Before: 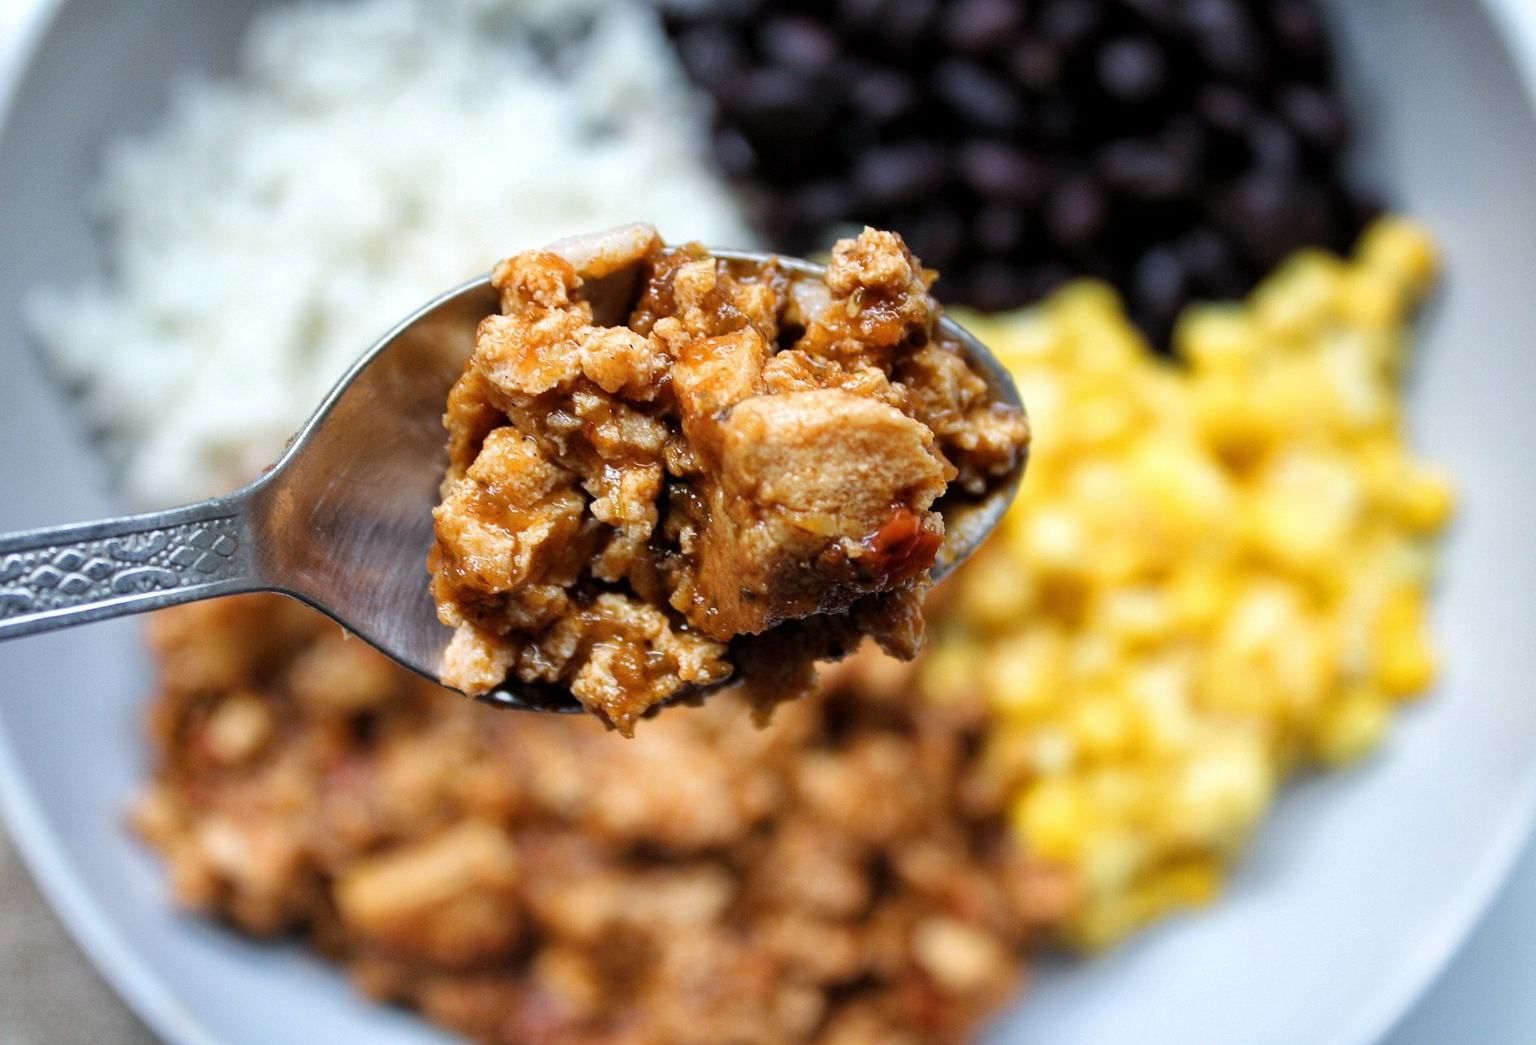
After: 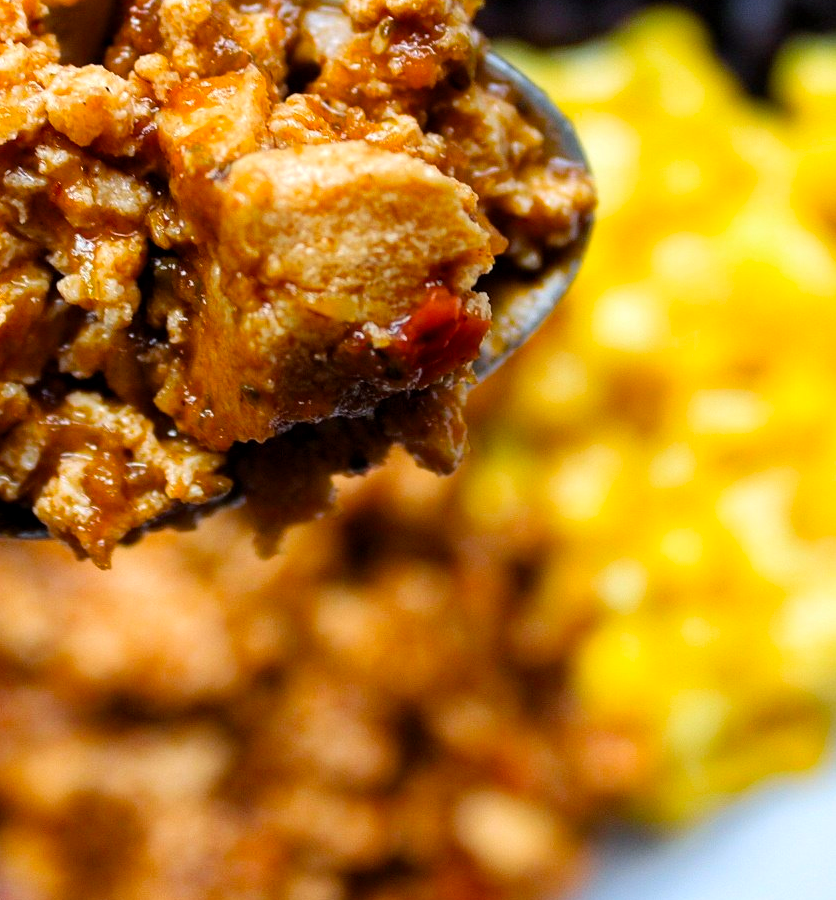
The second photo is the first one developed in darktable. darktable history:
base curve: curves: ch0 [(0, 0) (0.472, 0.508) (1, 1)]
color balance rgb: linear chroma grading › global chroma 10%, perceptual saturation grading › global saturation 5%, perceptual brilliance grading › global brilliance 4%, global vibrance 7%, saturation formula JzAzBz (2021)
tone equalizer: on, module defaults
crop: left 35.432%, top 26.233%, right 20.145%, bottom 3.432%
shadows and highlights: radius 93.07, shadows -14.46, white point adjustment 0.23, highlights 31.48, compress 48.23%, highlights color adjustment 52.79%, soften with gaussian
exposure: black level correction 0.001, exposure -0.125 EV, compensate exposure bias true, compensate highlight preservation false
contrast brightness saturation: contrast 0.04, saturation 0.16
color correction: highlights a* -0.137, highlights b* 0.137
